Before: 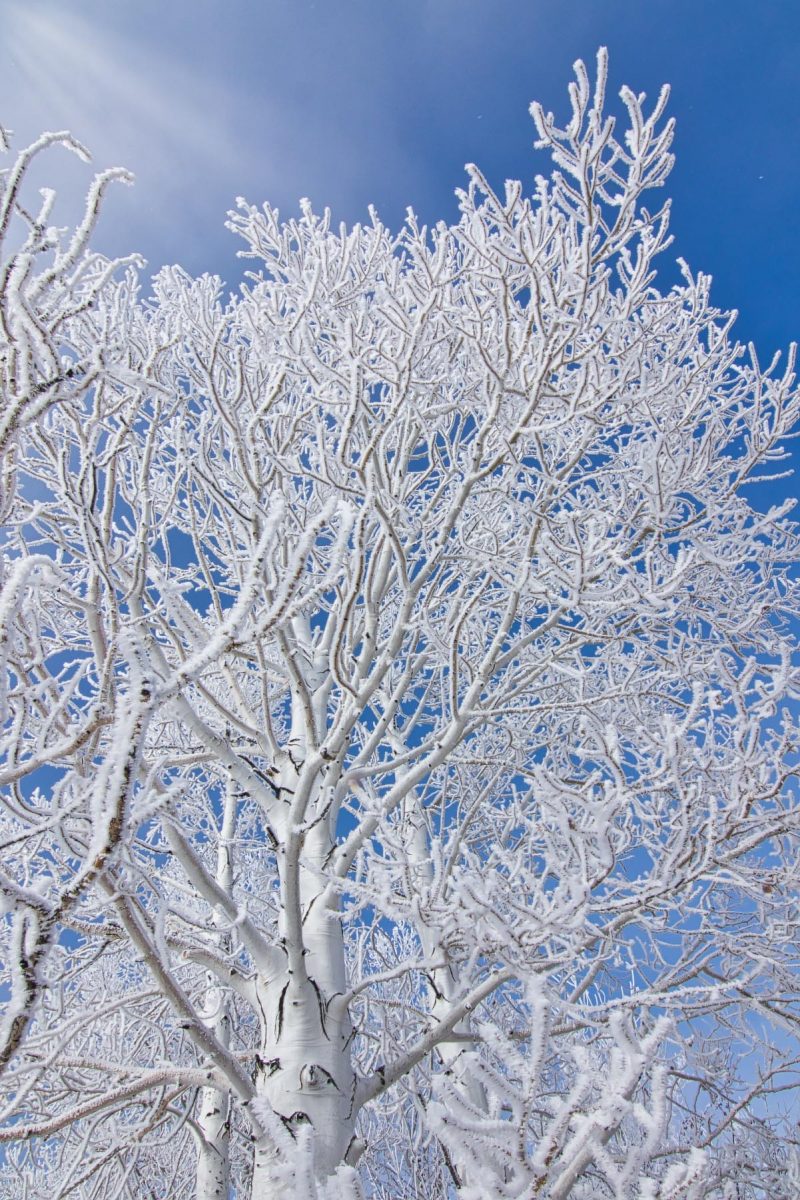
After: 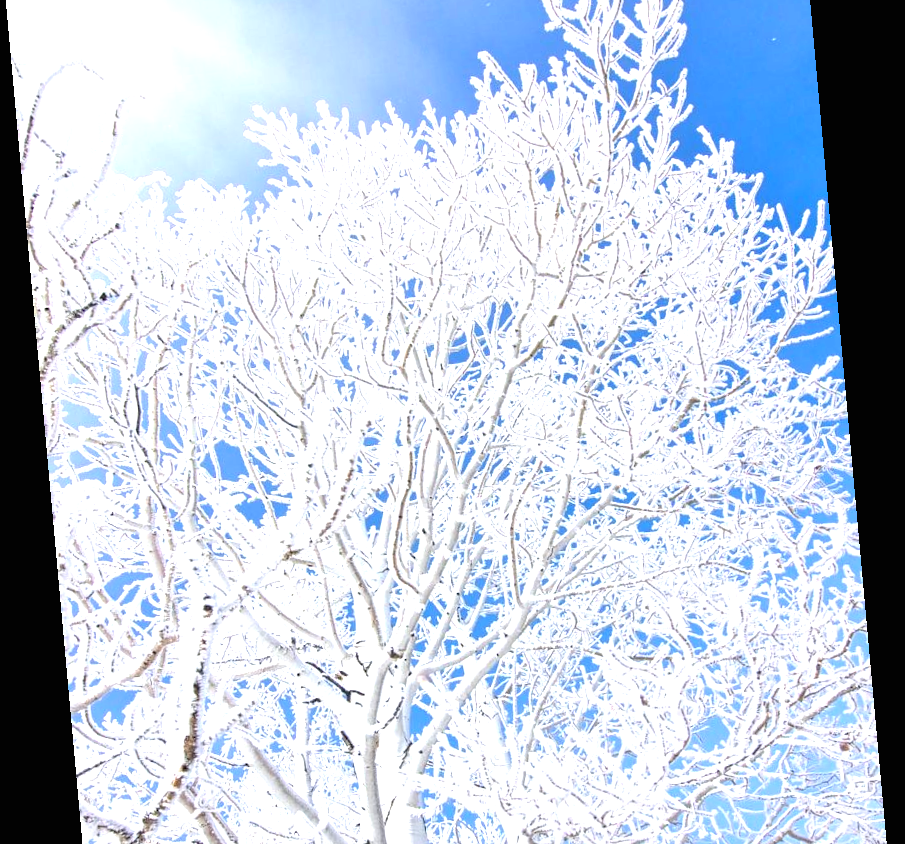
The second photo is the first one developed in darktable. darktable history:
crop: top 11.166%, bottom 22.168%
exposure: black level correction 0, exposure 1.379 EV, compensate exposure bias true, compensate highlight preservation false
rotate and perspective: rotation -5.2°, automatic cropping off
